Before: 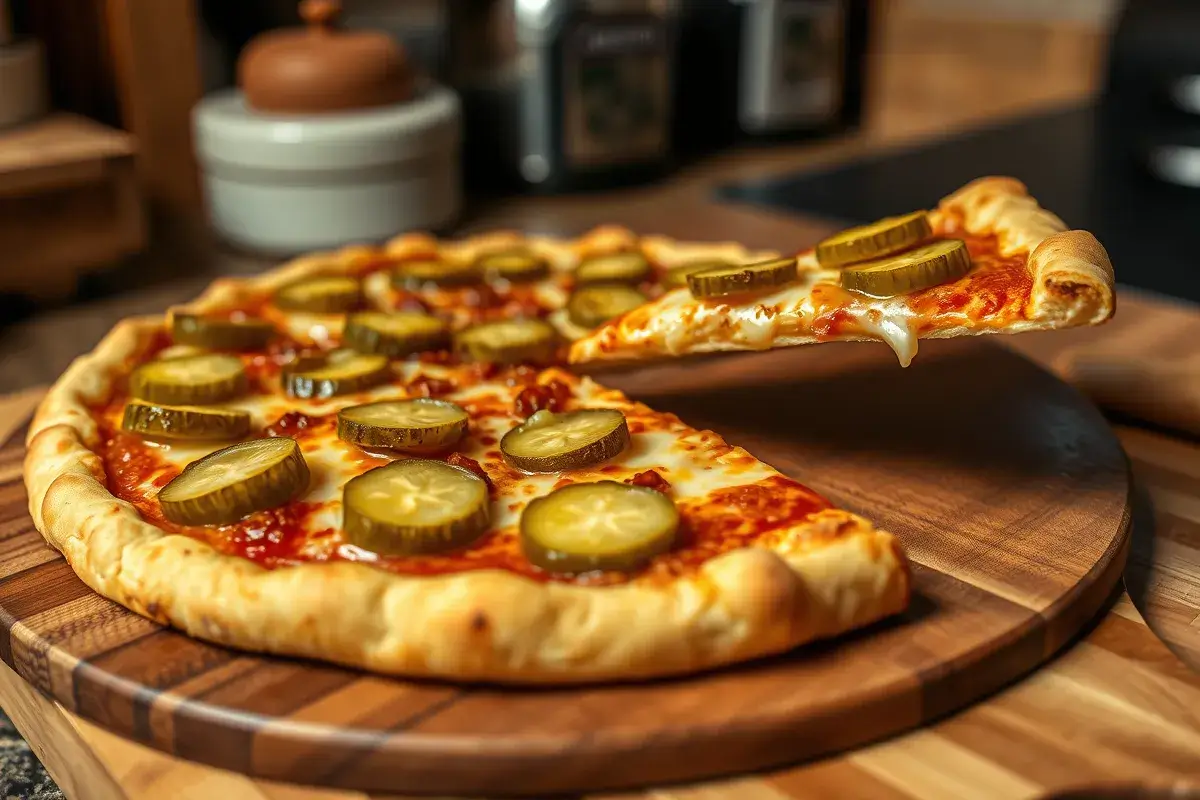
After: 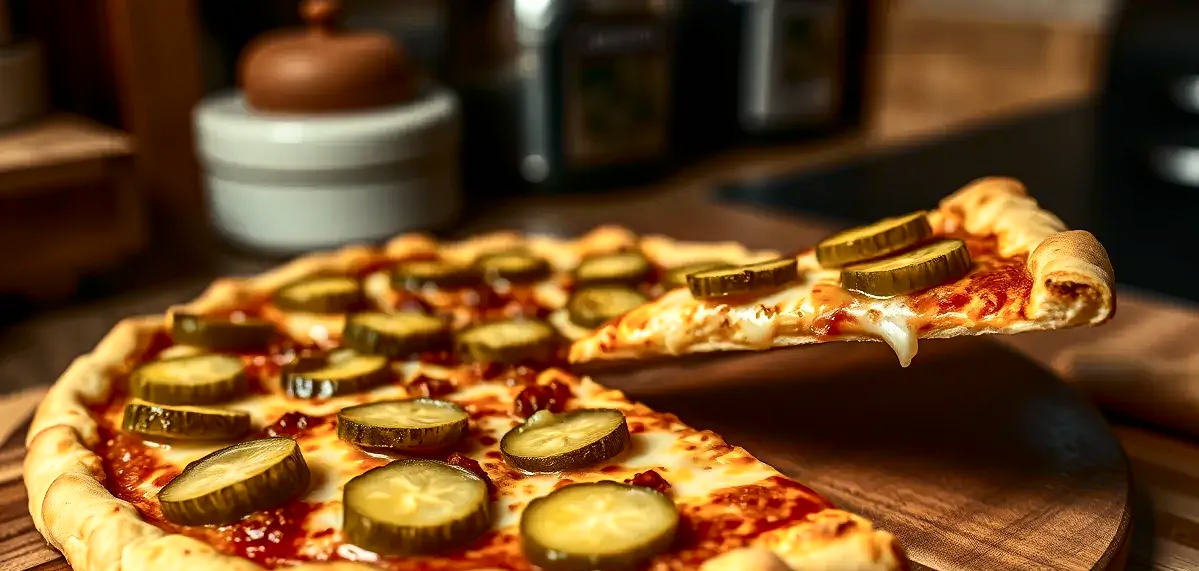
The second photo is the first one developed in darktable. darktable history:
crop: bottom 28.576%
contrast brightness saturation: contrast 0.28
